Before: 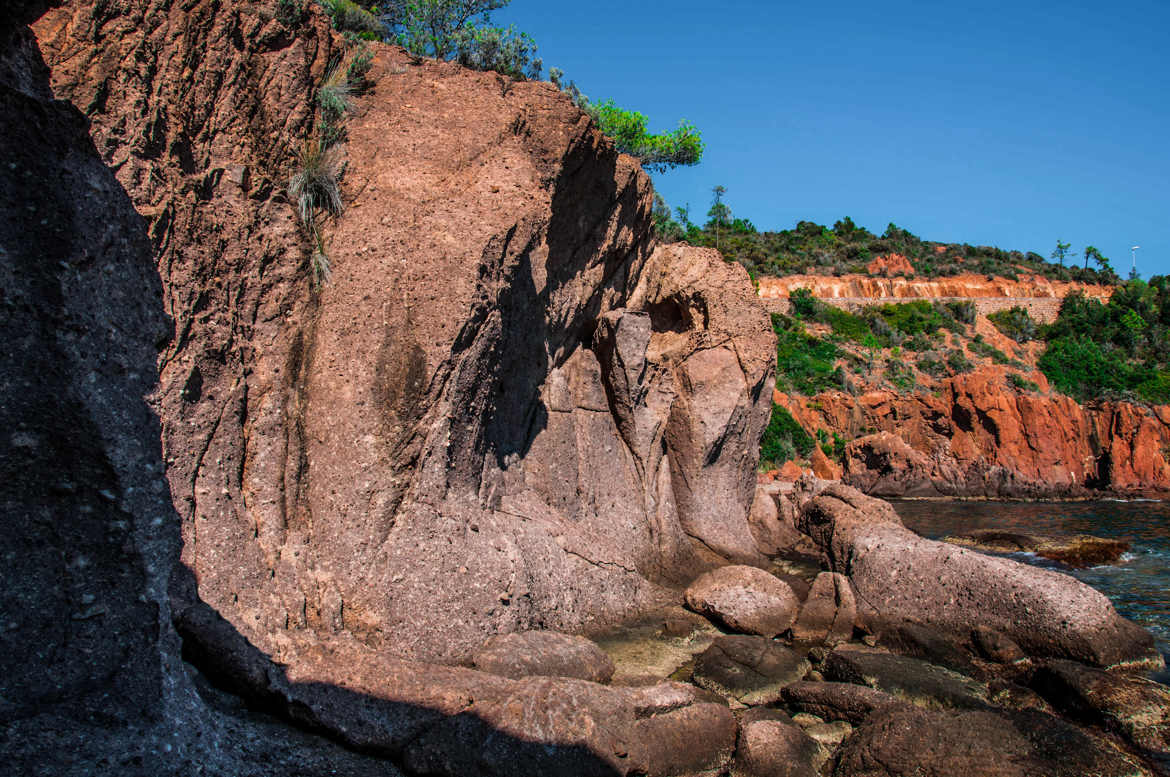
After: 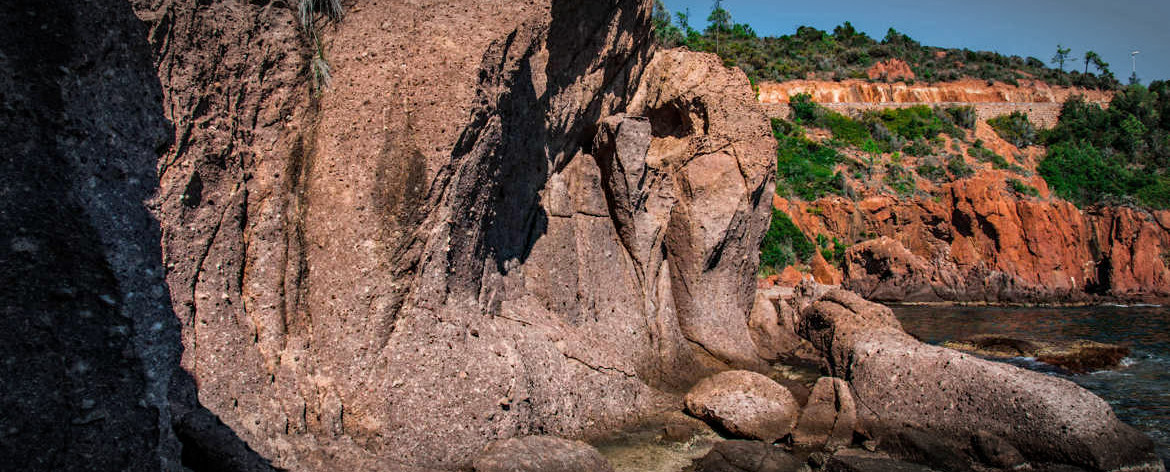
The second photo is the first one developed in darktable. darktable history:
vignetting: automatic ratio true
contrast brightness saturation: saturation -0.04
crop and rotate: top 25.17%, bottom 13.959%
haze removal: strength 0.287, distance 0.248, compatibility mode true, adaptive false
